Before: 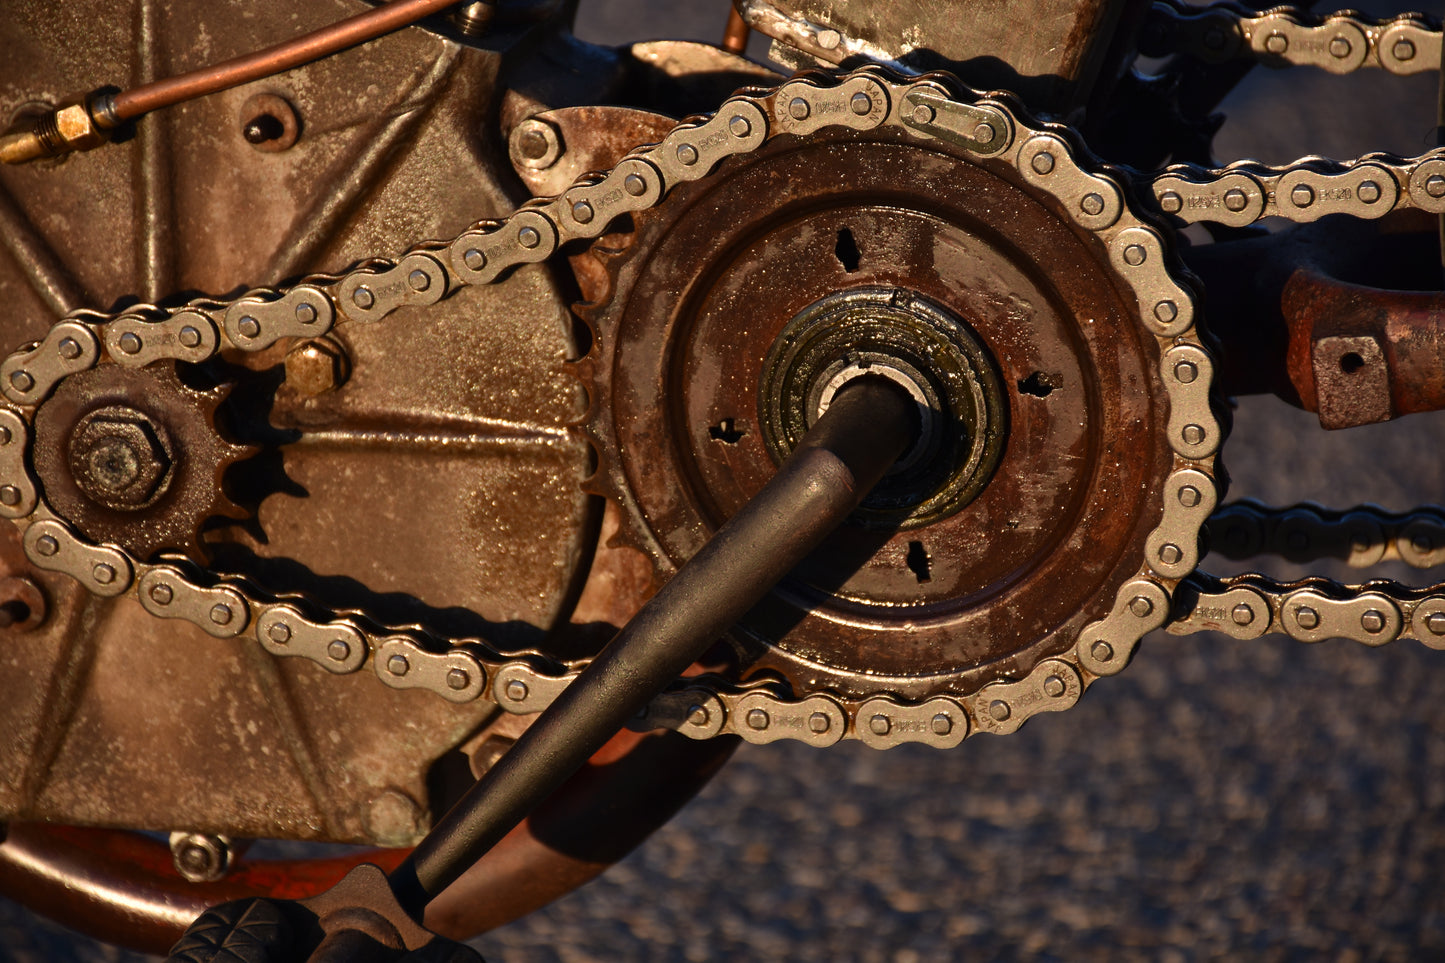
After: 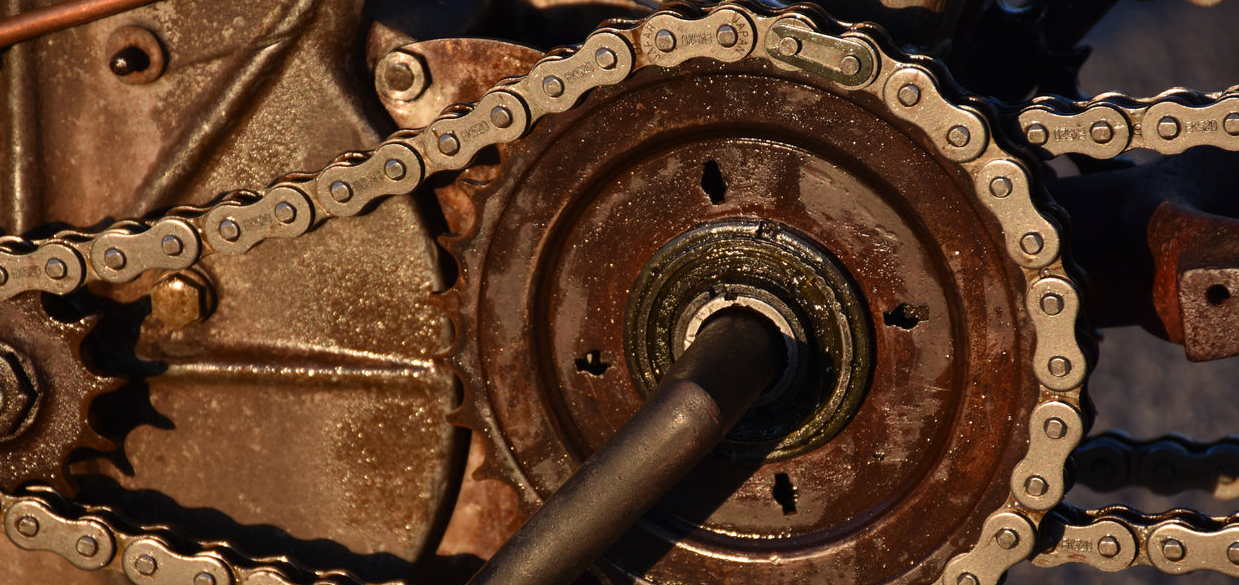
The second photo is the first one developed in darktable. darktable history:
crop and rotate: left 9.299%, top 7.161%, right 4.944%, bottom 32.09%
